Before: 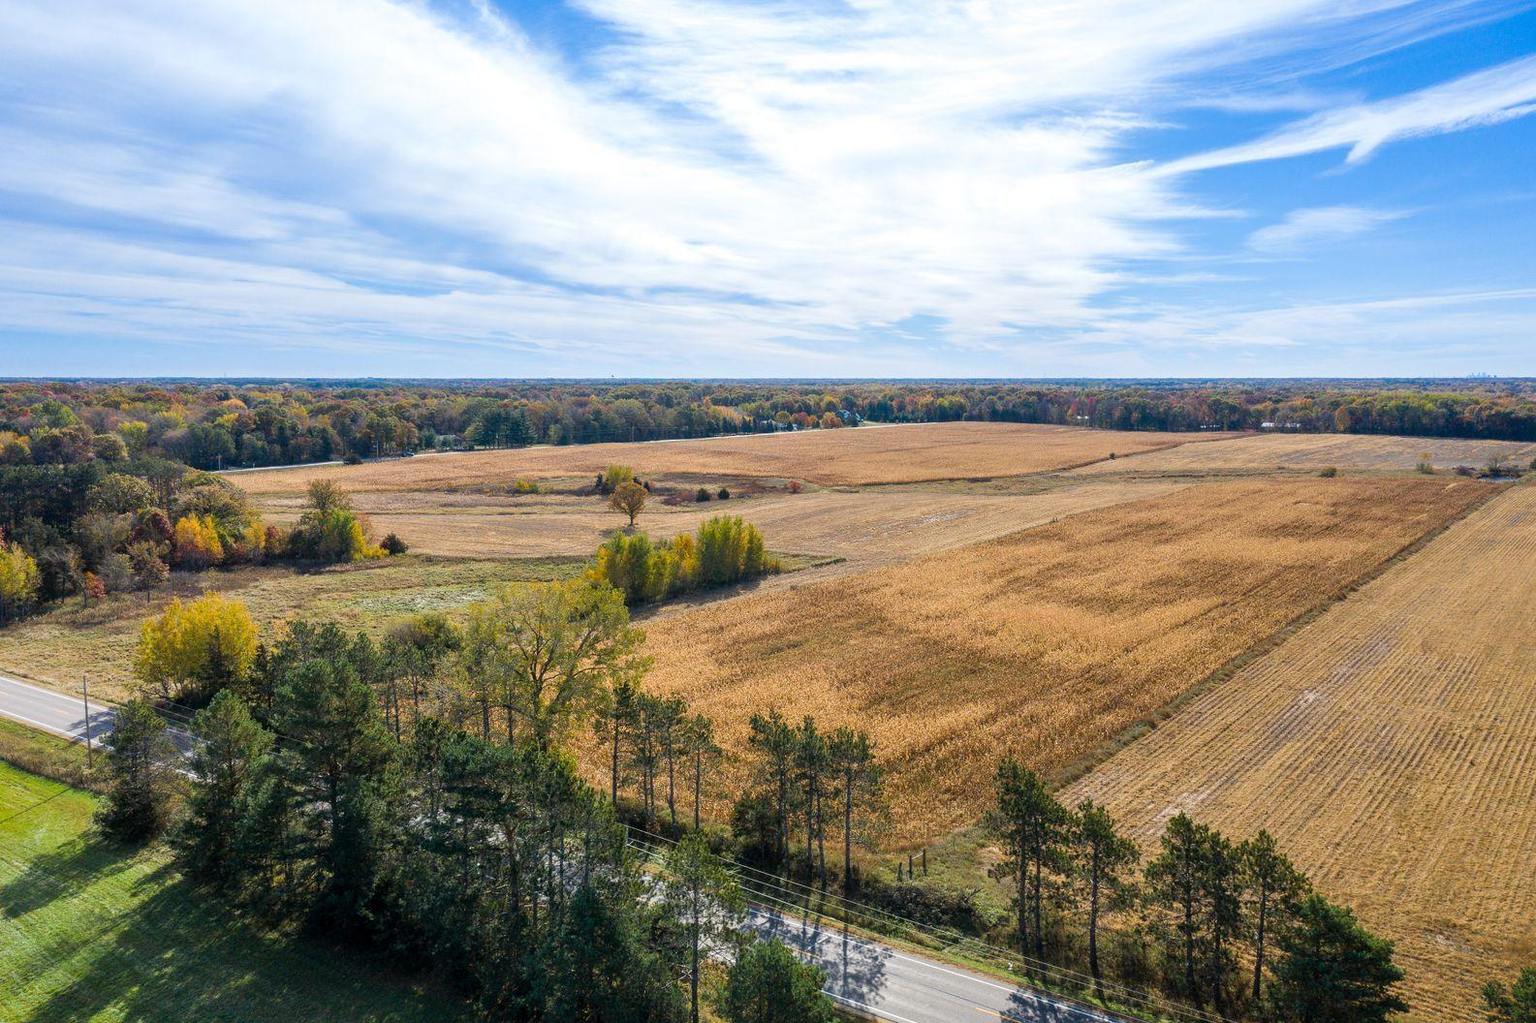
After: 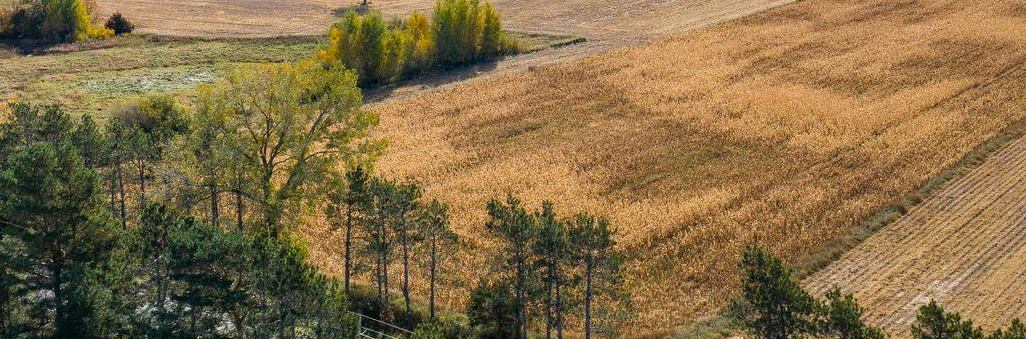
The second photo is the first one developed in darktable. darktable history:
haze removal: compatibility mode true, adaptive false
crop: left 18.11%, top 50.982%, right 17.102%, bottom 16.83%
